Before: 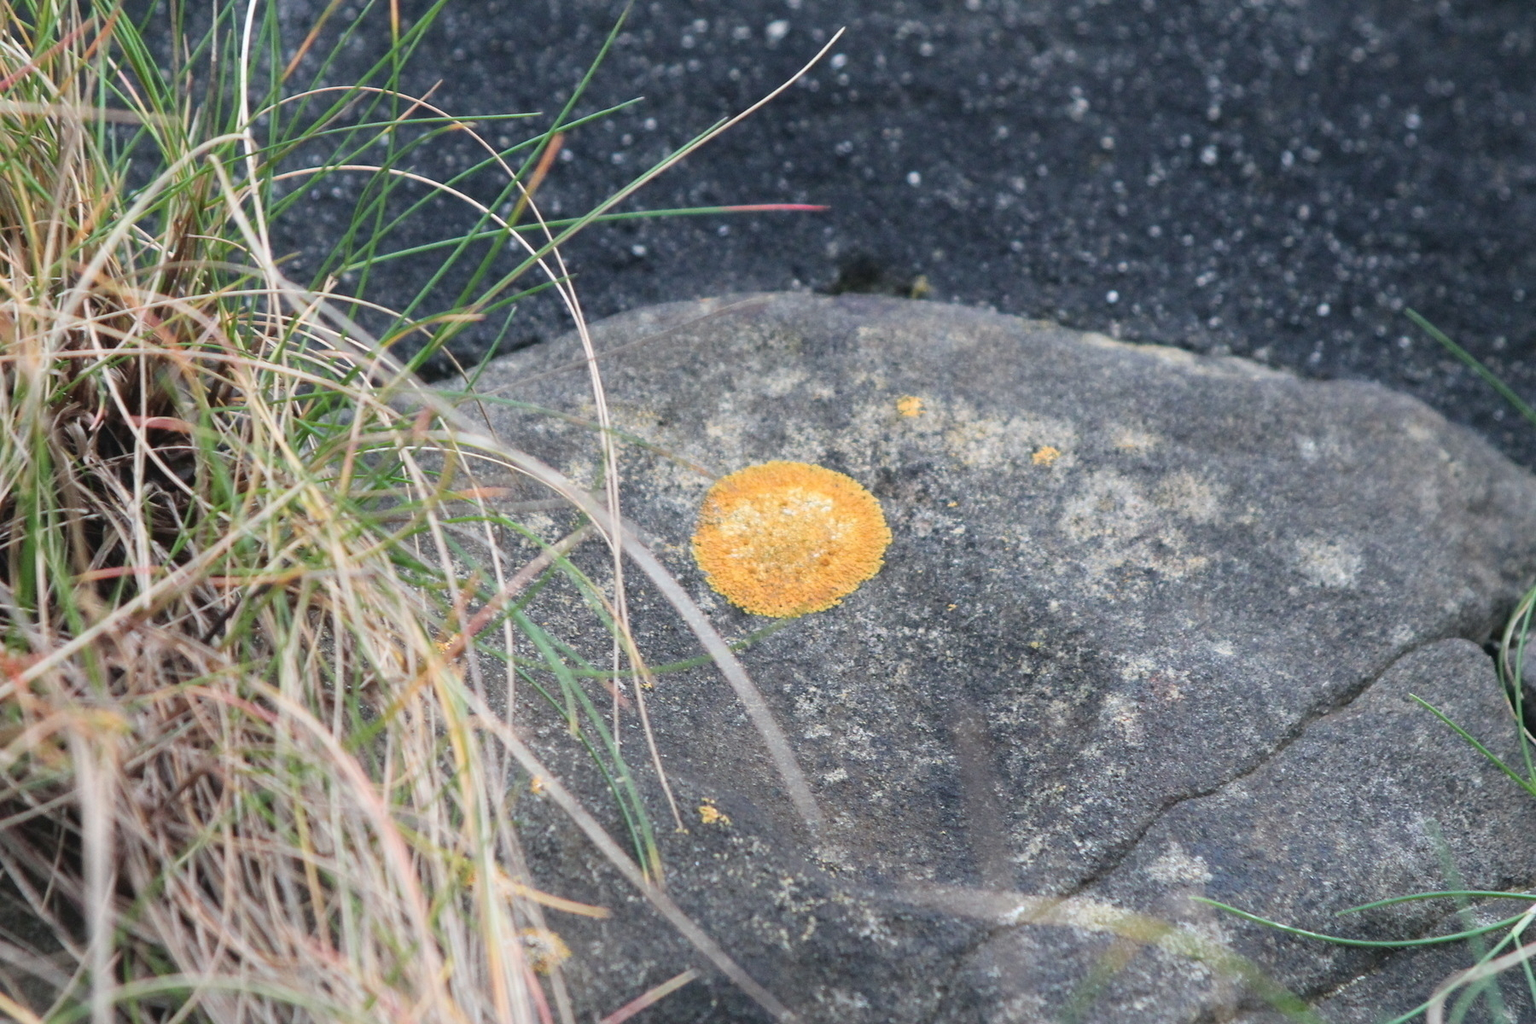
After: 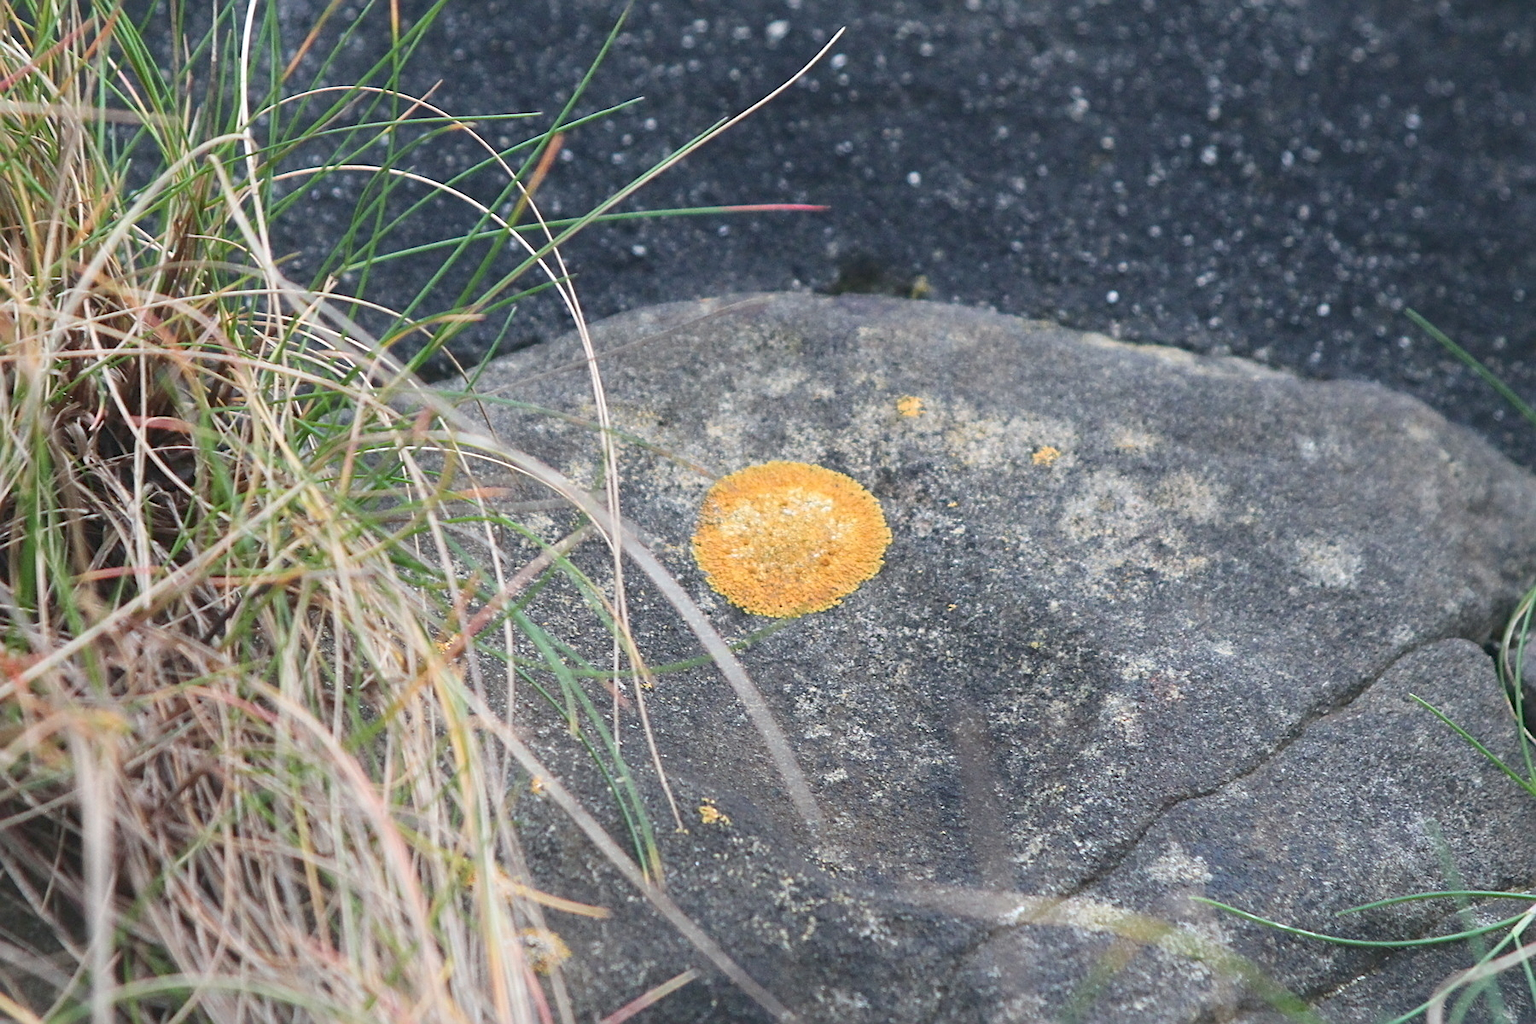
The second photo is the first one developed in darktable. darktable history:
rgb curve: curves: ch0 [(0, 0) (0.093, 0.159) (0.241, 0.265) (0.414, 0.42) (1, 1)], compensate middle gray true, preserve colors basic power
grain: coarseness 0.81 ISO, strength 1.34%, mid-tones bias 0%
sharpen: on, module defaults
